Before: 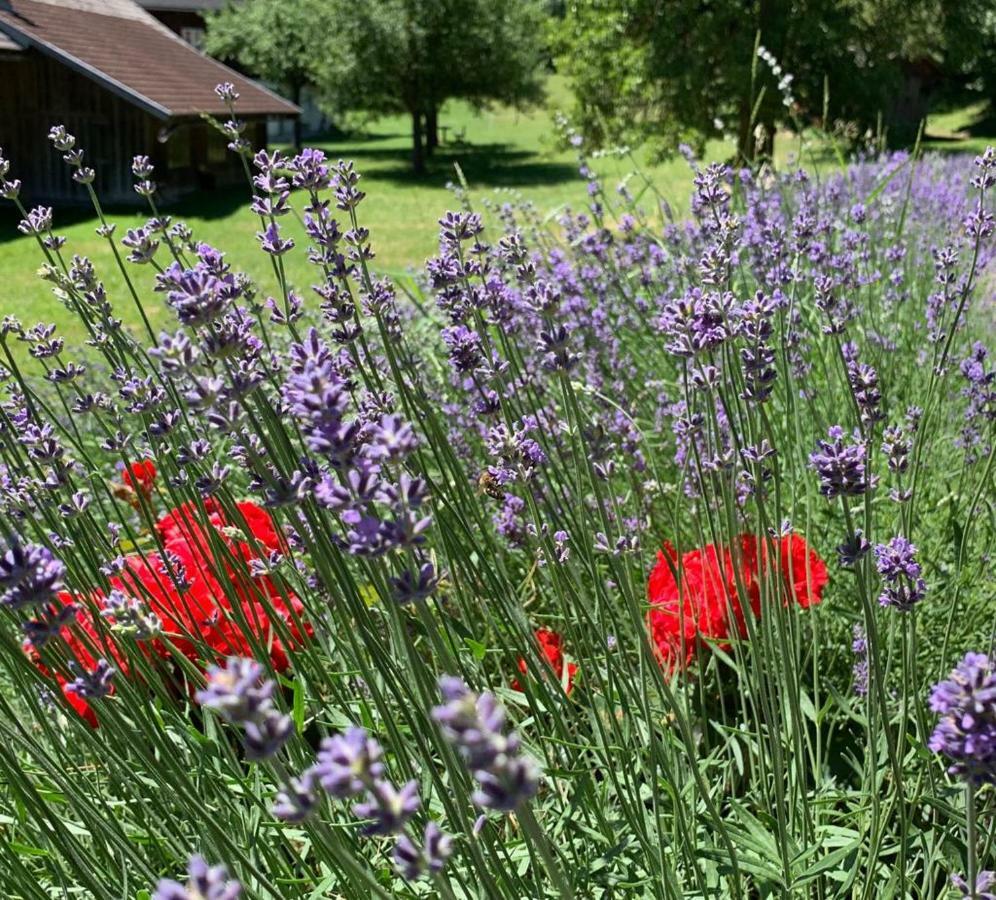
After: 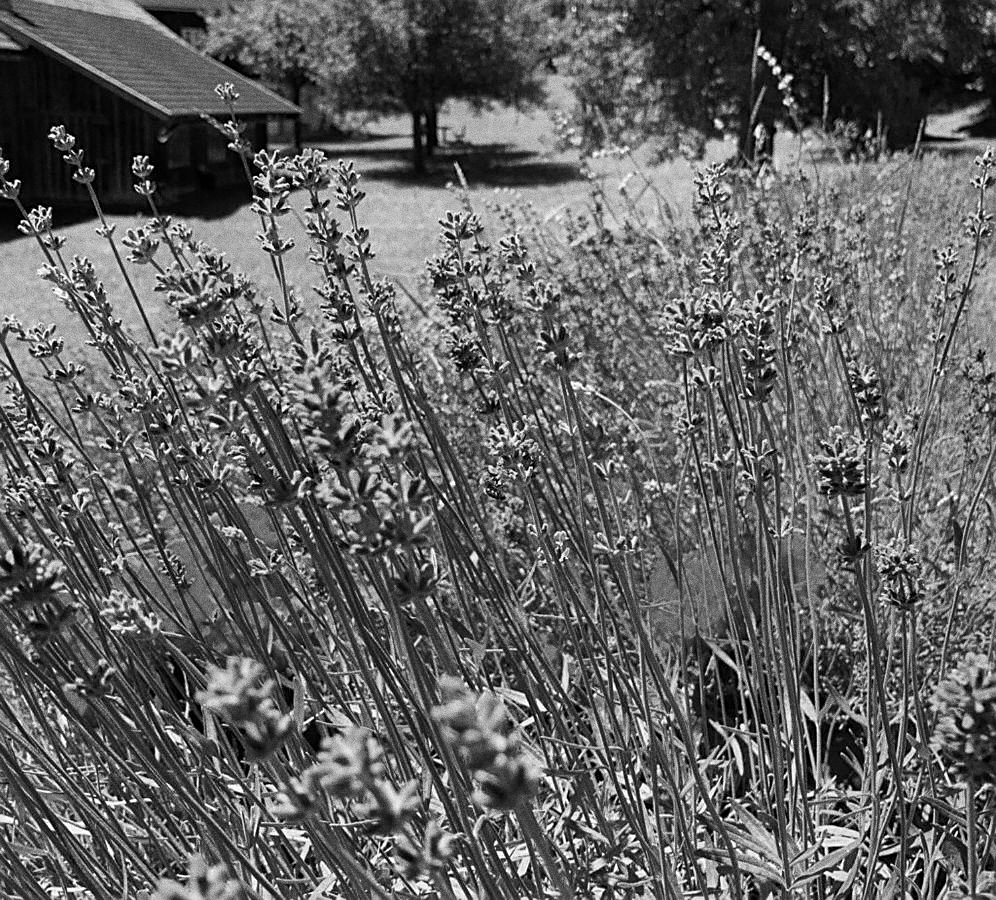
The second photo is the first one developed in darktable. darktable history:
contrast brightness saturation: contrast 0.09, saturation 0.28
monochrome: a -92.57, b 58.91
grain: coarseness 0.09 ISO, strength 40%
sharpen: on, module defaults
